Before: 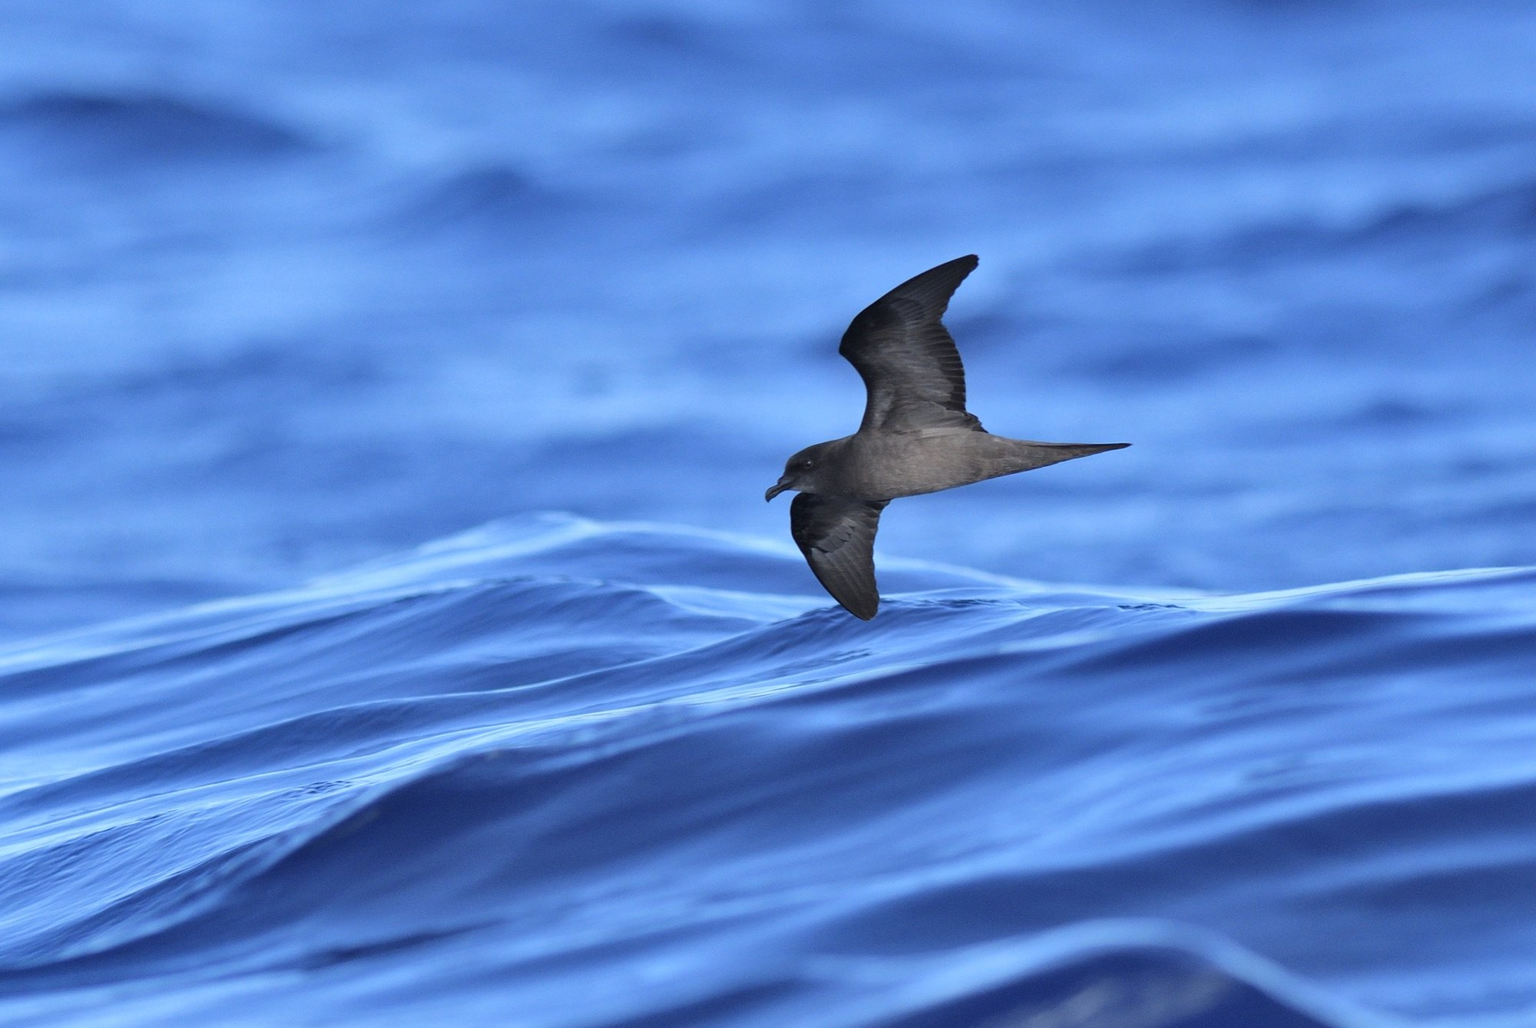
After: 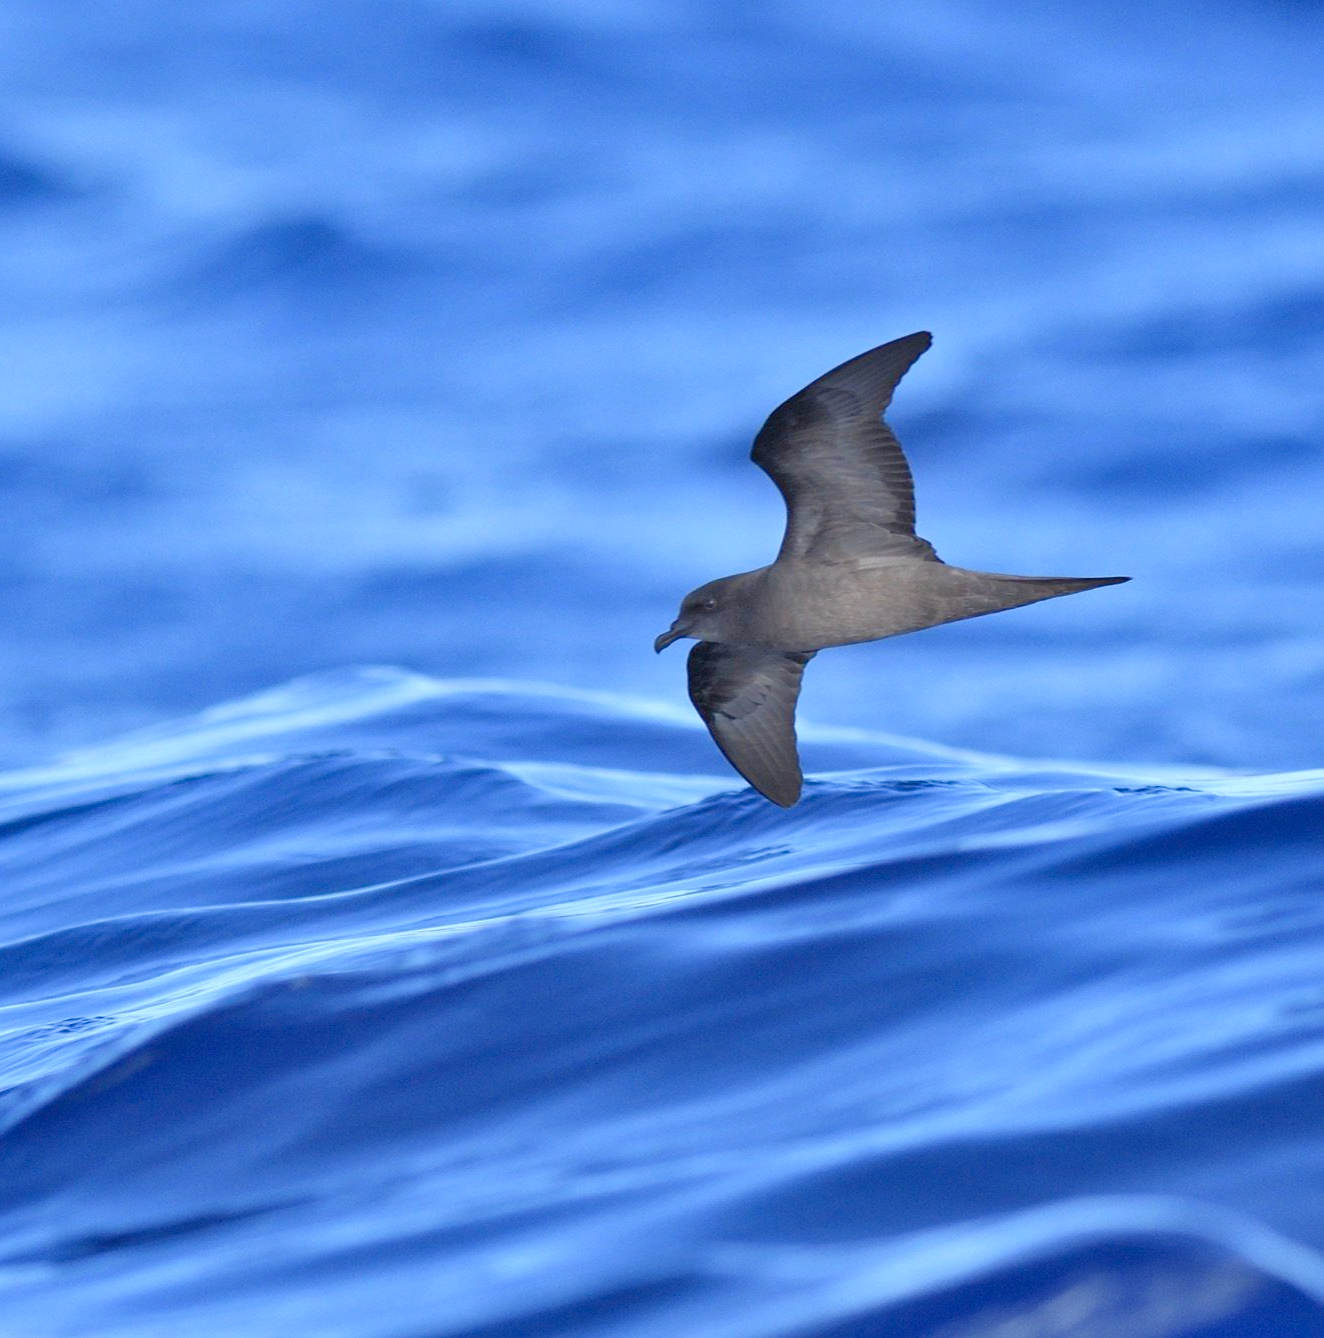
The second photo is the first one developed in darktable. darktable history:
crop: left 17.134%, right 16.629%
color balance rgb: perceptual saturation grading › global saturation 20%, perceptual saturation grading › highlights -25.913%, perceptual saturation grading › shadows 23.907%, perceptual brilliance grading › global brilliance 2.934%, global vibrance 6.028%
tone equalizer: -7 EV 0.14 EV, -6 EV 0.562 EV, -5 EV 1.13 EV, -4 EV 1.33 EV, -3 EV 1.17 EV, -2 EV 0.6 EV, -1 EV 0.162 EV
